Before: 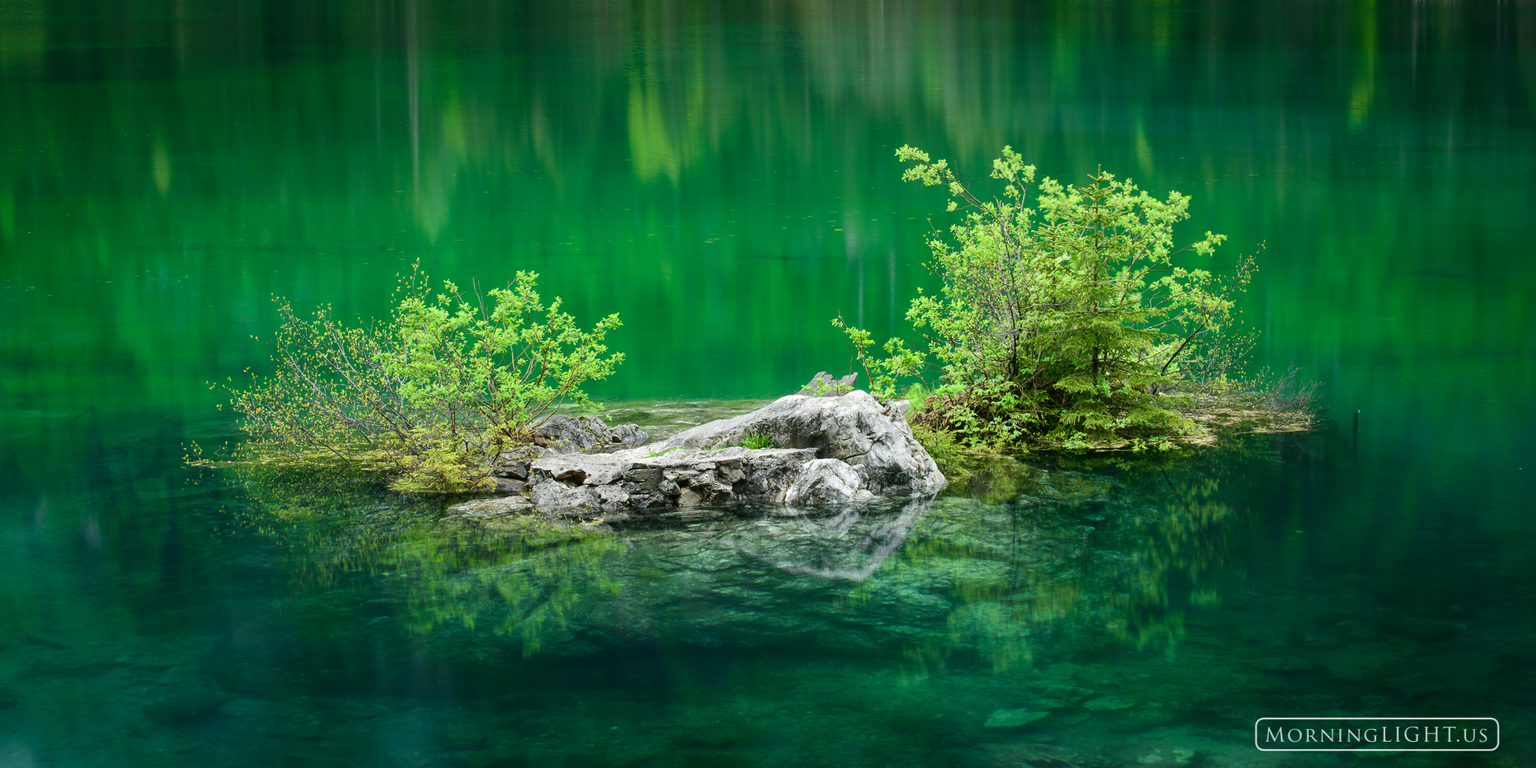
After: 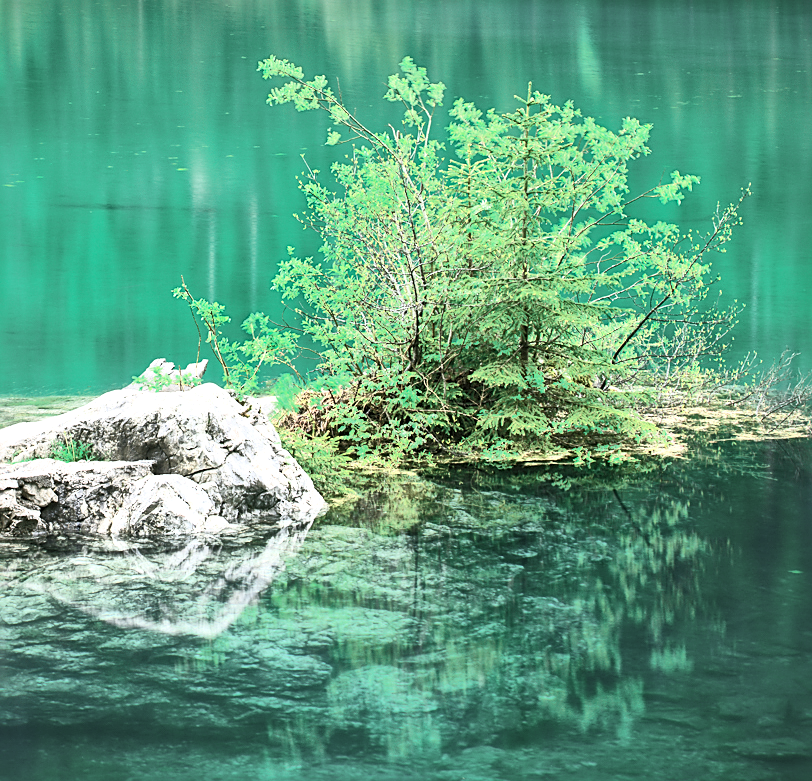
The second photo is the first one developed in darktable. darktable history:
color correction: highlights a* 3.12, highlights b* -1.55, shadows a* -0.101, shadows b* 2.52, saturation 0.98
crop: left 45.721%, top 13.393%, right 14.118%, bottom 10.01%
exposure: black level correction 0, exposure 0.7 EV, compensate exposure bias true, compensate highlight preservation false
contrast brightness saturation: contrast 0.39, brightness 0.53
color zones: curves: ch0 [(0, 0.5) (0.125, 0.4) (0.25, 0.5) (0.375, 0.4) (0.5, 0.4) (0.625, 0.35) (0.75, 0.35) (0.875, 0.5)]; ch1 [(0, 0.35) (0.125, 0.45) (0.25, 0.35) (0.375, 0.35) (0.5, 0.35) (0.625, 0.35) (0.75, 0.45) (0.875, 0.35)]; ch2 [(0, 0.6) (0.125, 0.5) (0.25, 0.5) (0.375, 0.6) (0.5, 0.6) (0.625, 0.5) (0.75, 0.5) (0.875, 0.5)]
local contrast: mode bilateral grid, contrast 20, coarseness 20, detail 150%, midtone range 0.2
sharpen: on, module defaults
